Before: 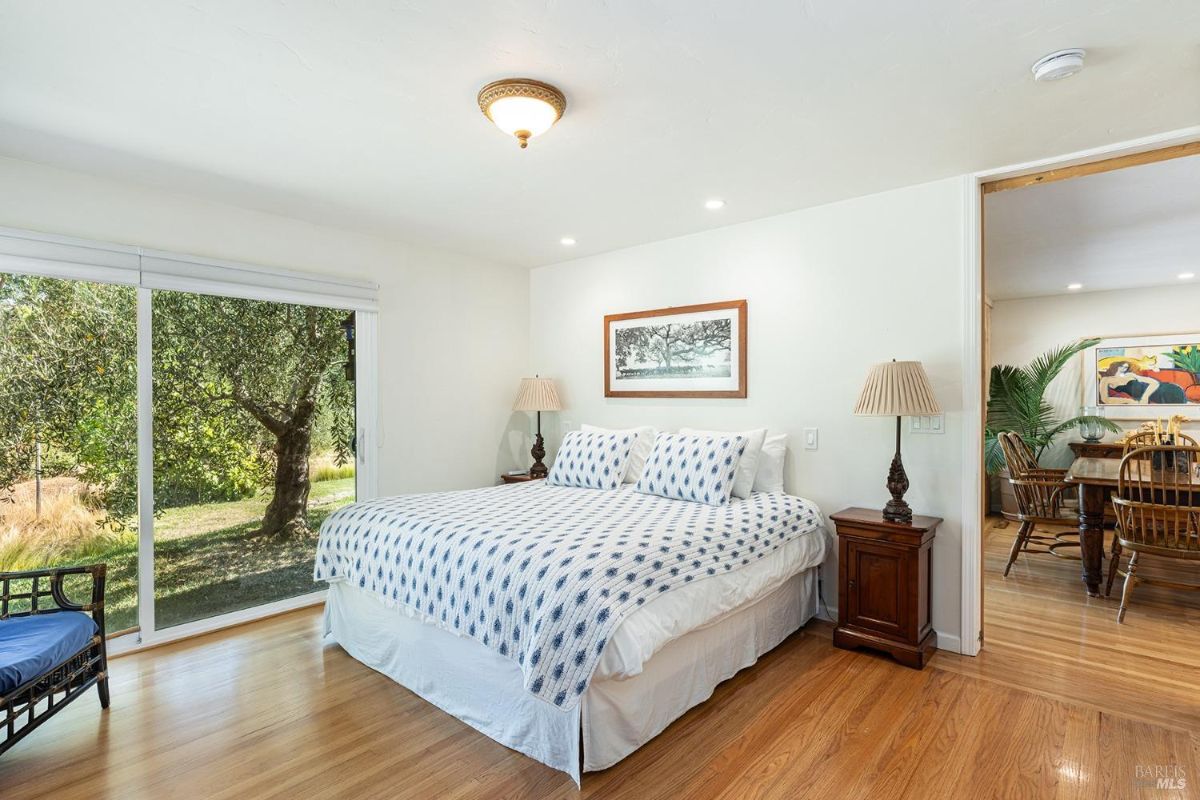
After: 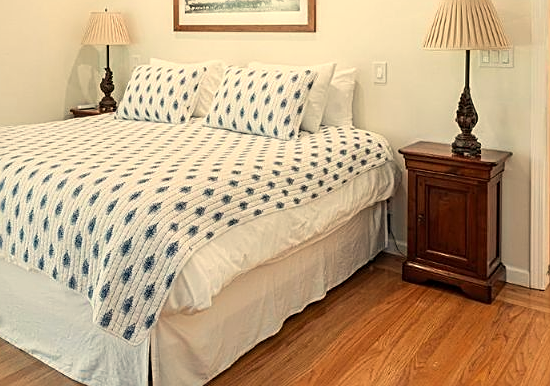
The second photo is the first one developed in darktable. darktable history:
crop: left 35.976%, top 45.819%, right 18.162%, bottom 5.807%
white balance: red 1.123, blue 0.83
sharpen: on, module defaults
